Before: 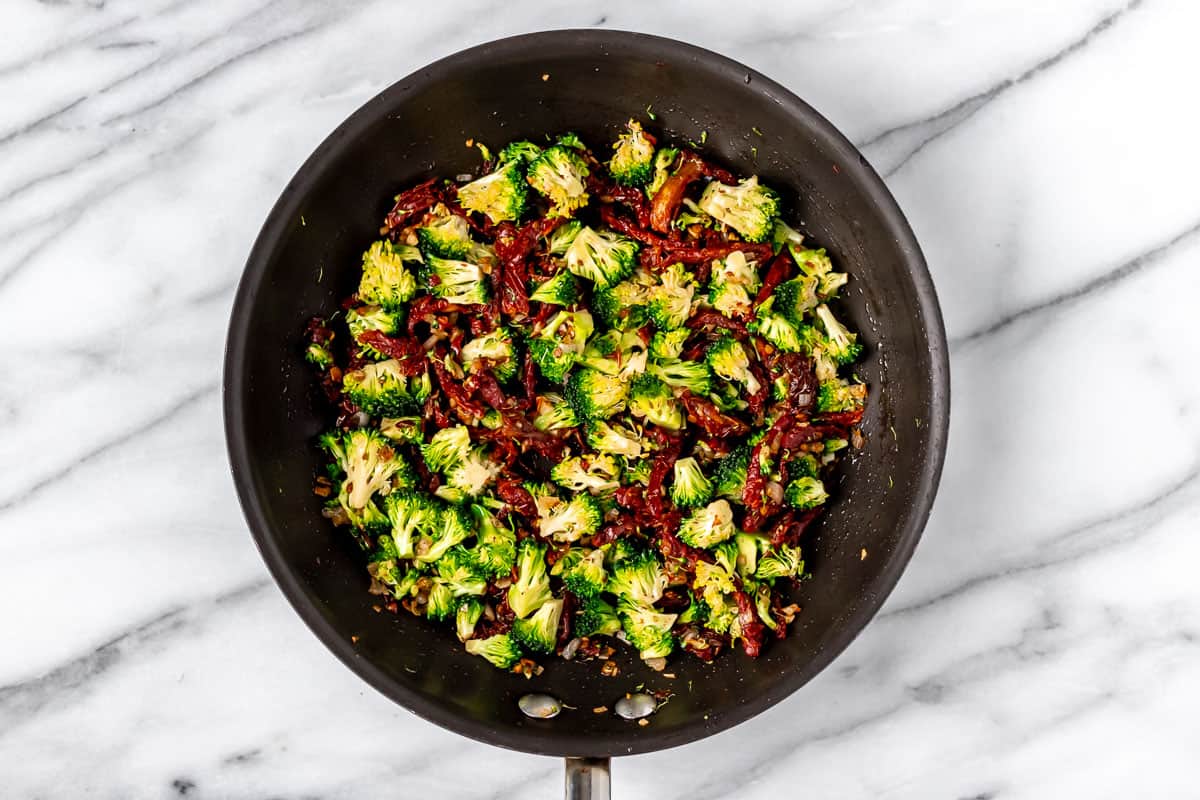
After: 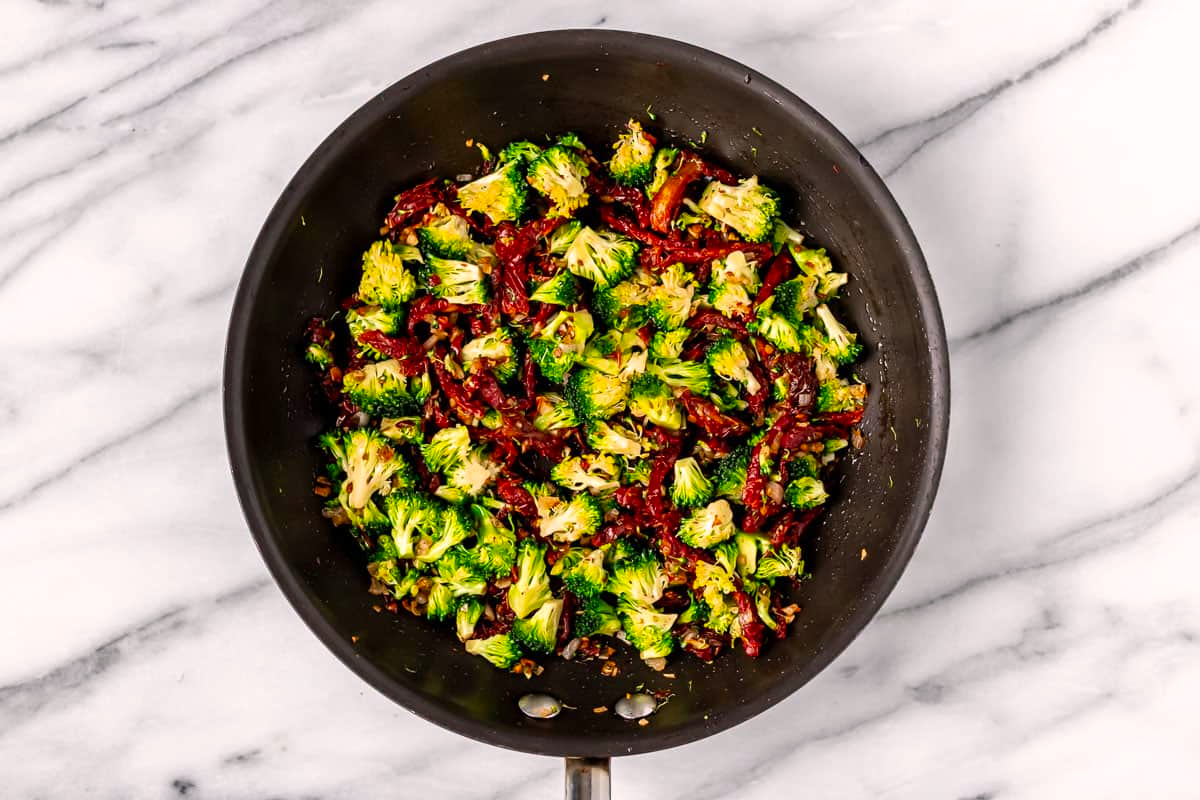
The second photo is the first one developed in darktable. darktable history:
color correction: highlights a* 3.24, highlights b* 1.88, saturation 1.16
